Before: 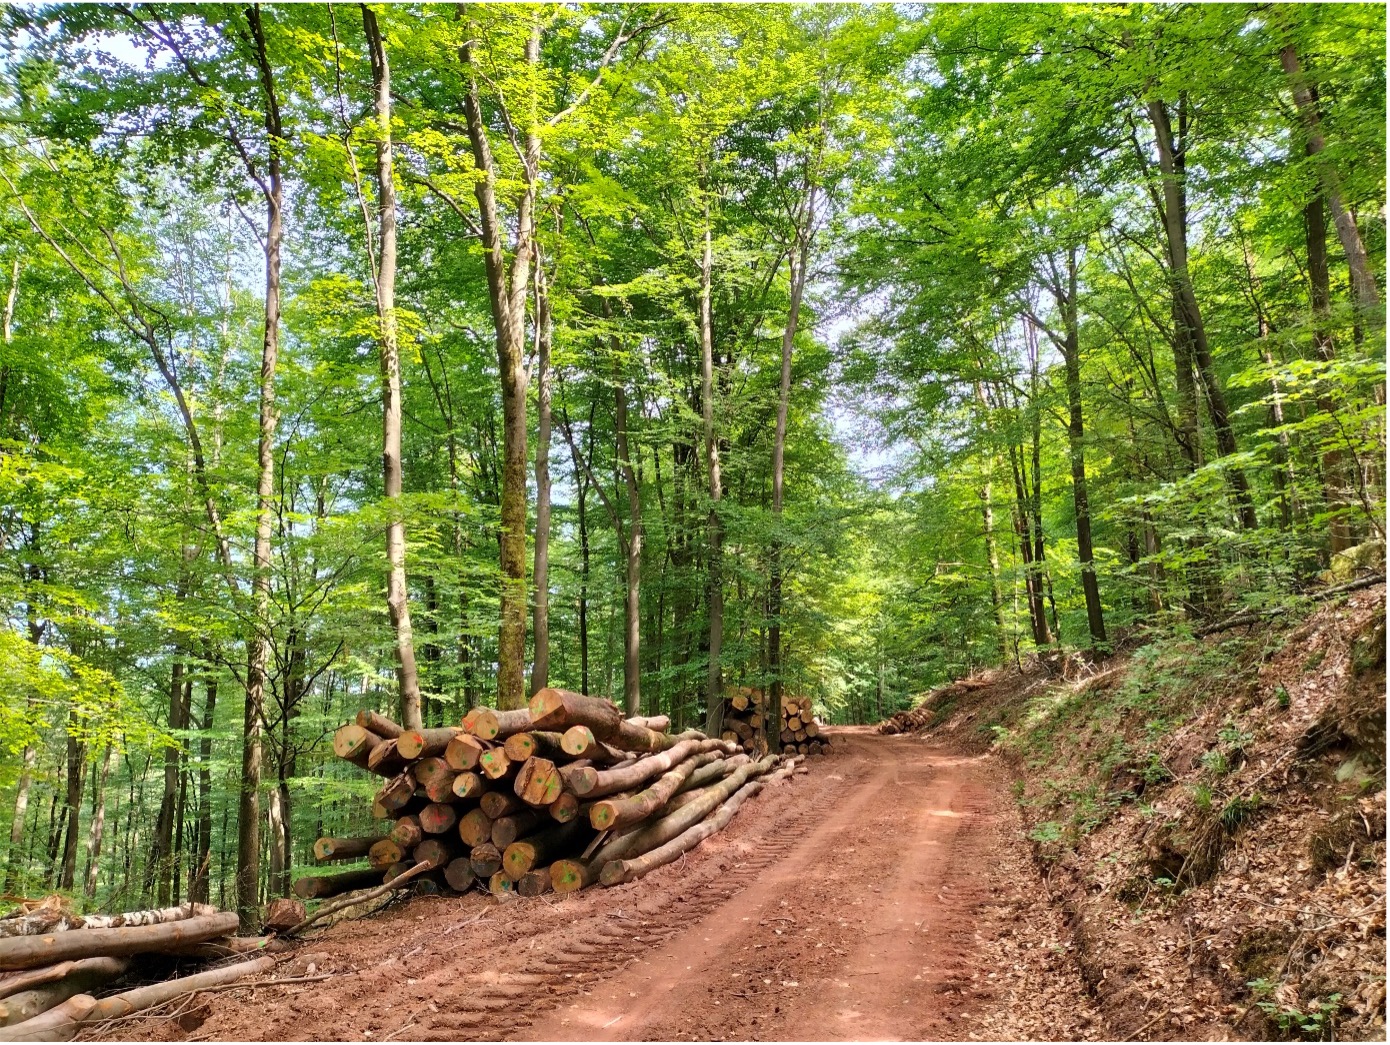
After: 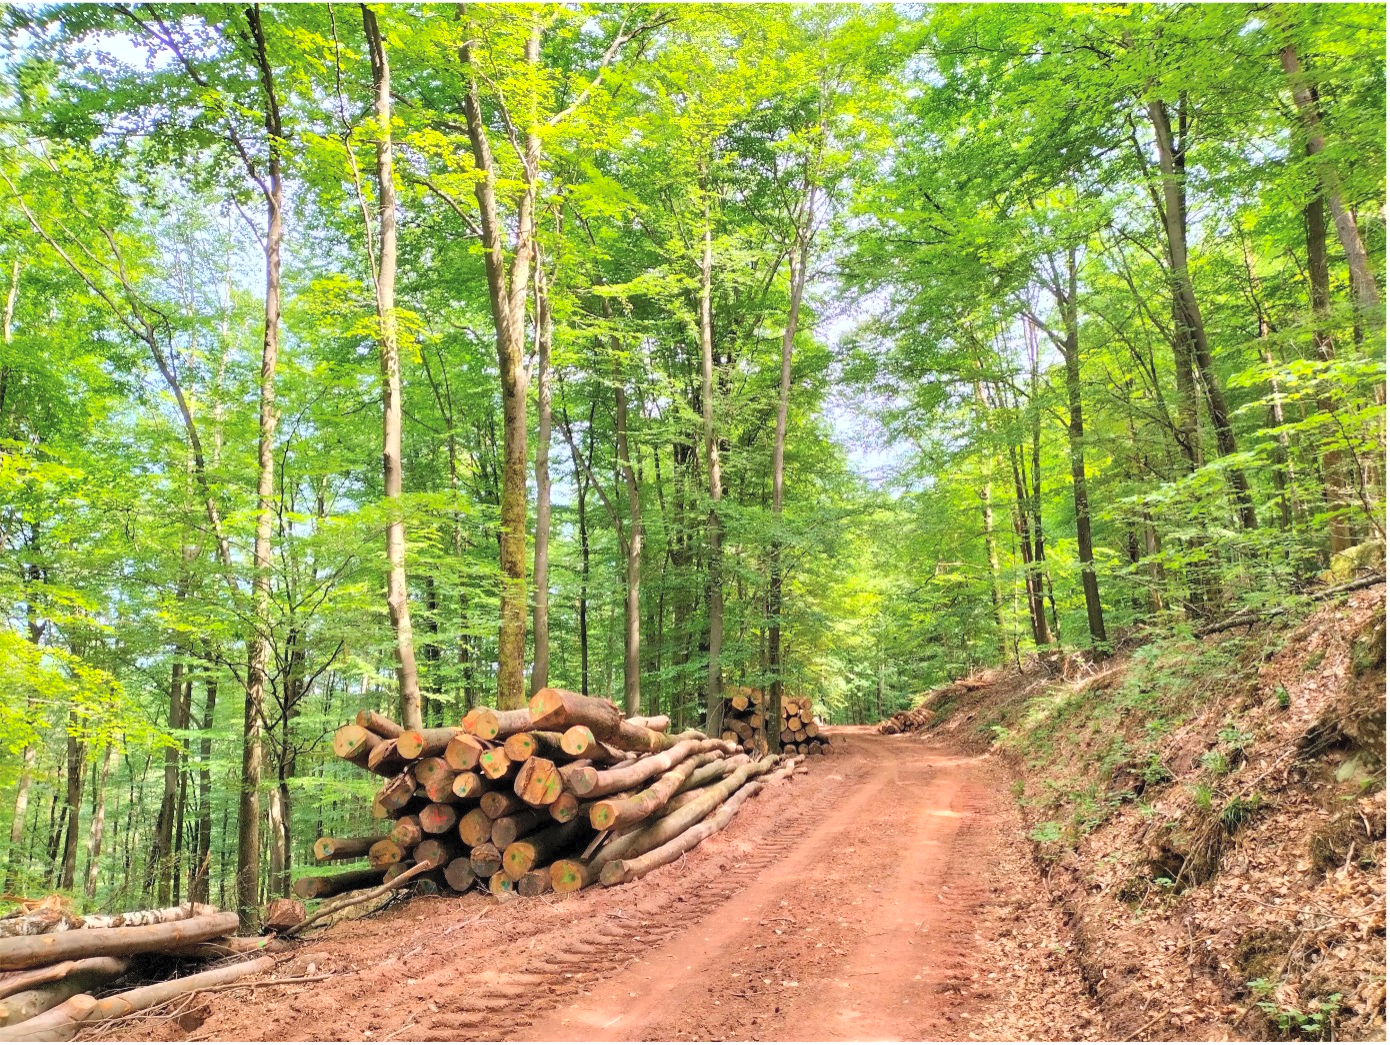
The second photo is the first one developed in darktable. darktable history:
contrast brightness saturation: contrast 0.098, brightness 0.3, saturation 0.141
